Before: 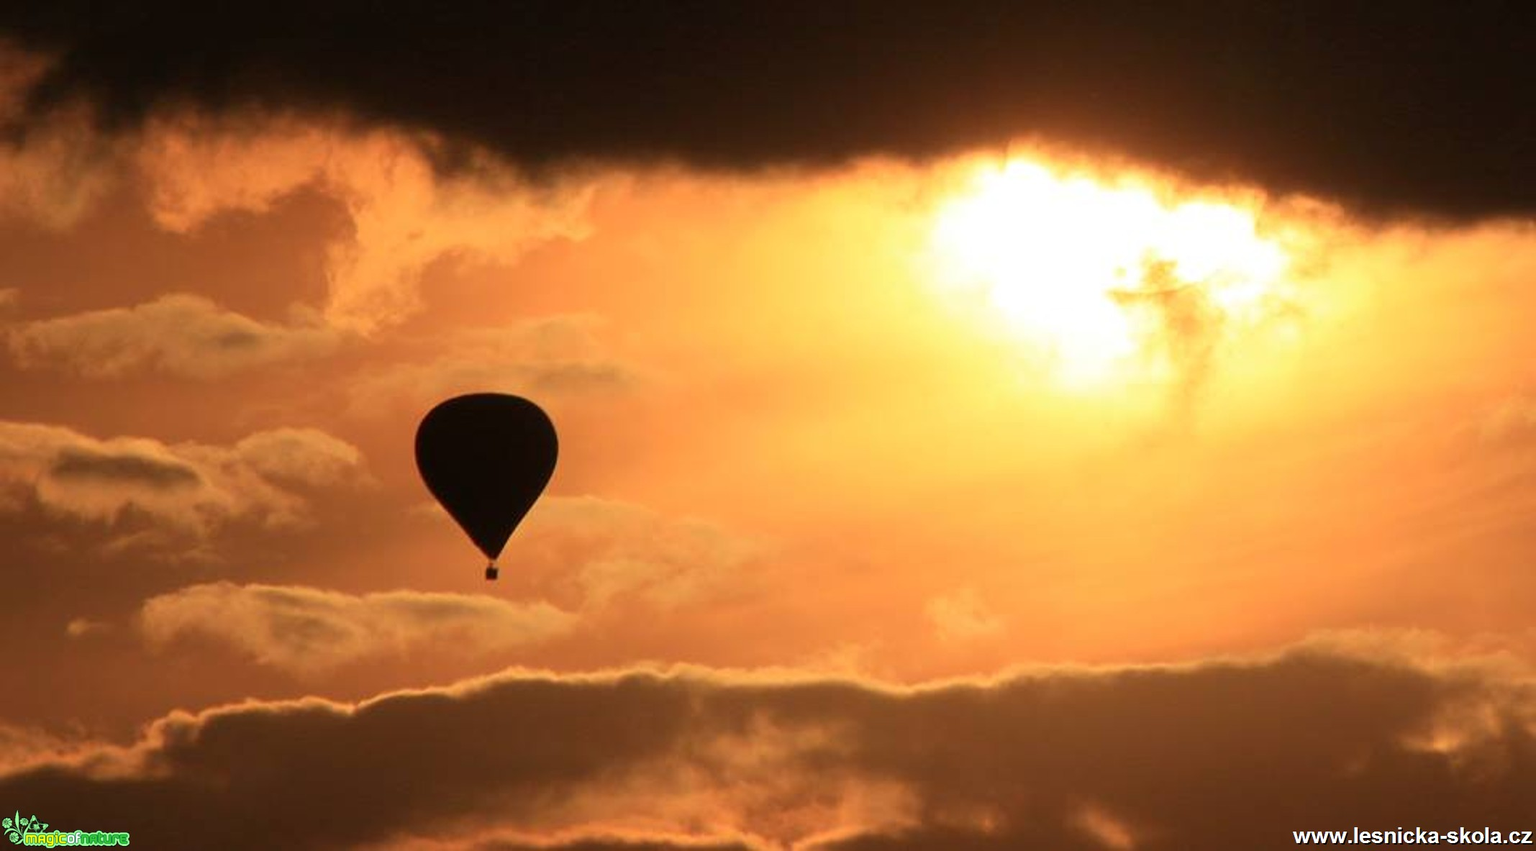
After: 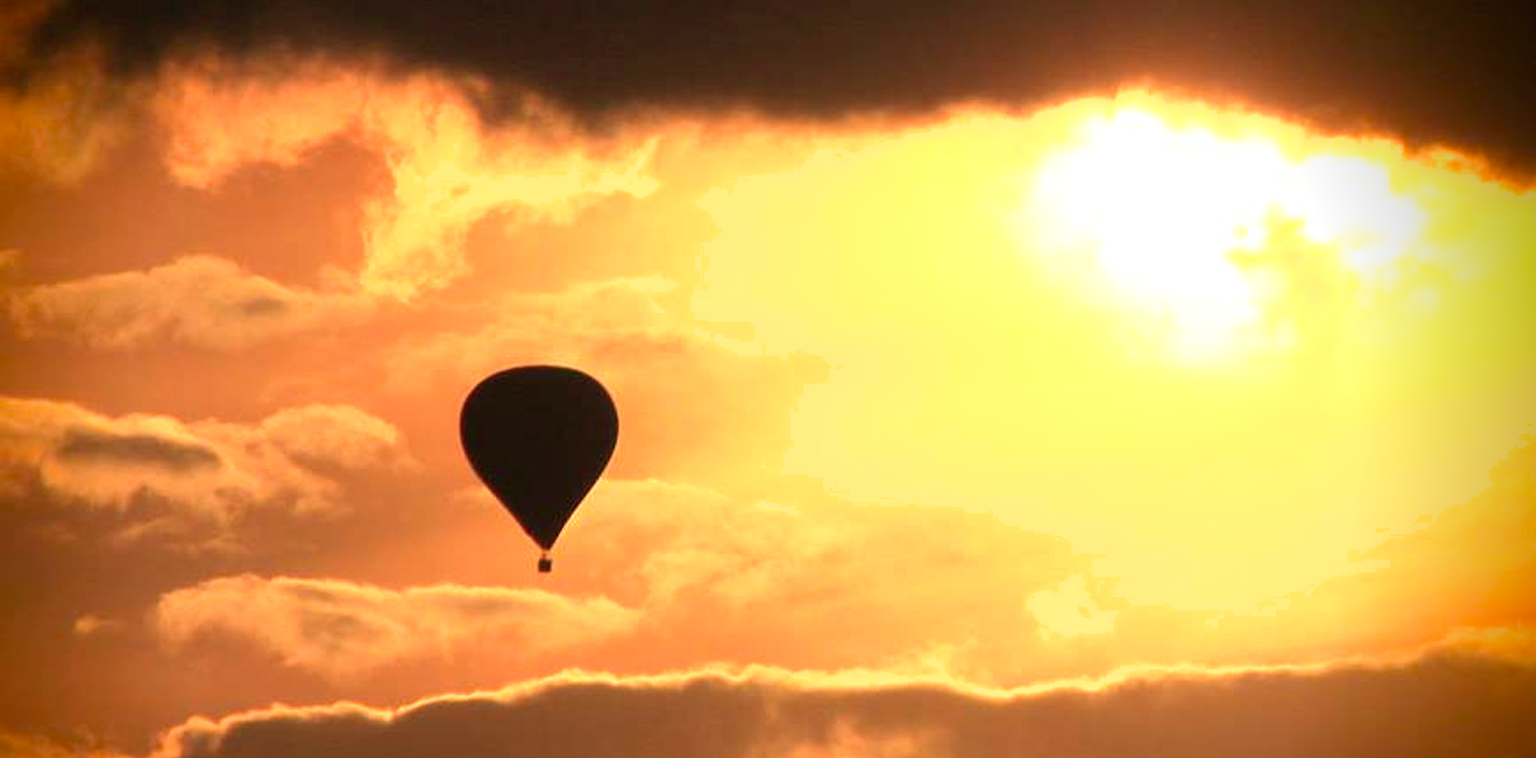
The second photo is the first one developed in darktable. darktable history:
vignetting: brightness -0.995, saturation 0.494, center (-0.035, 0.151)
exposure: exposure 1 EV, compensate exposure bias true, compensate highlight preservation false
crop: top 7.472%, right 9.704%, bottom 12.002%
shadows and highlights: shadows 25.51, highlights -25.73
velvia: strength 36.34%
